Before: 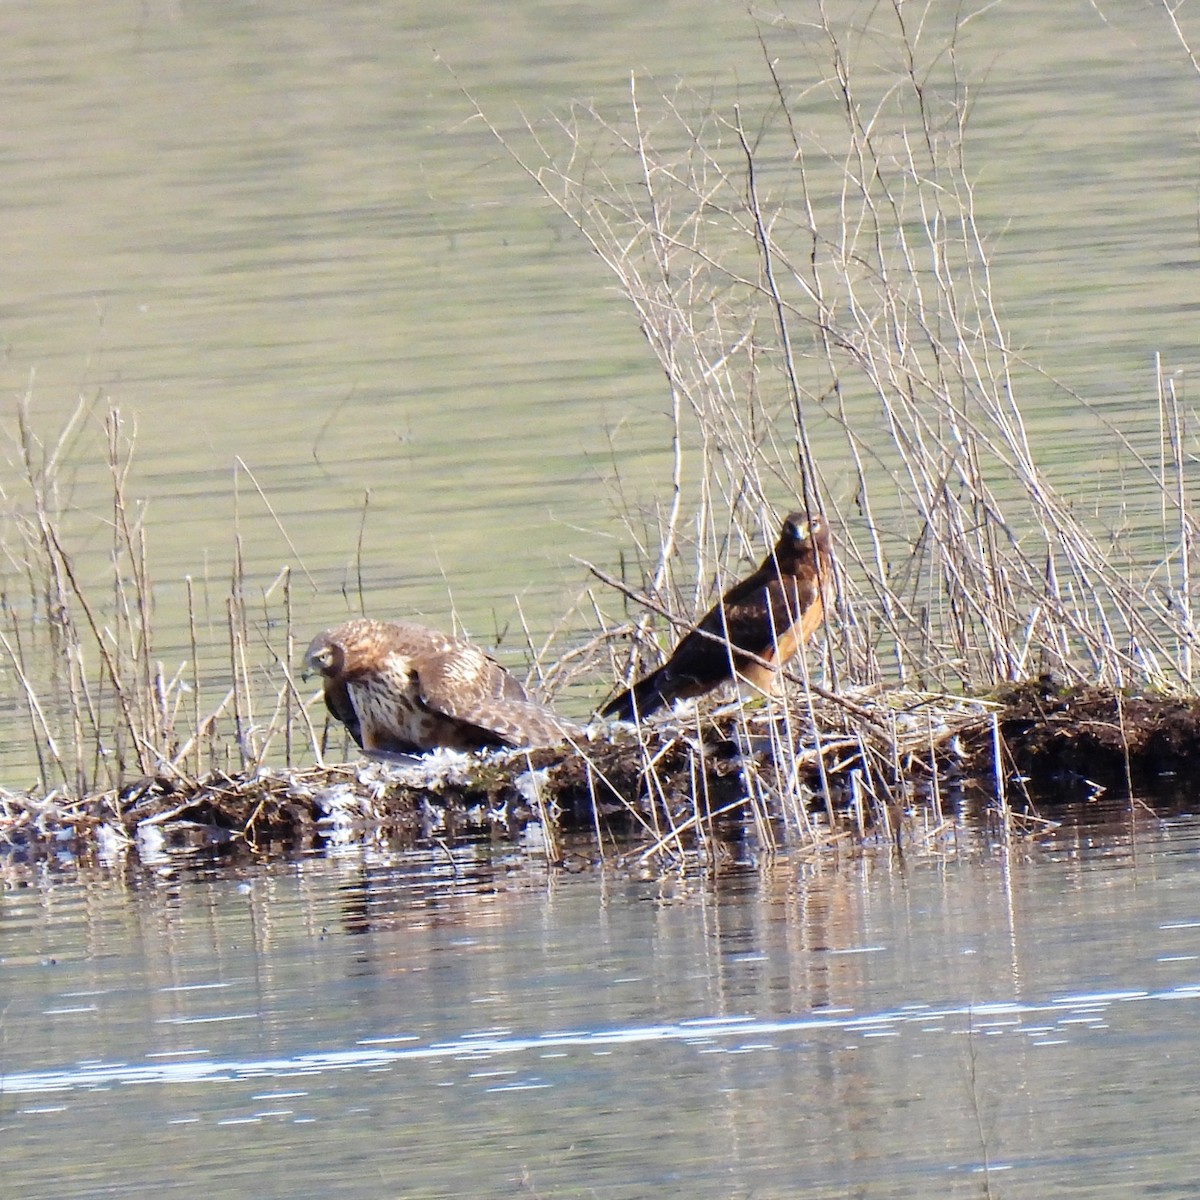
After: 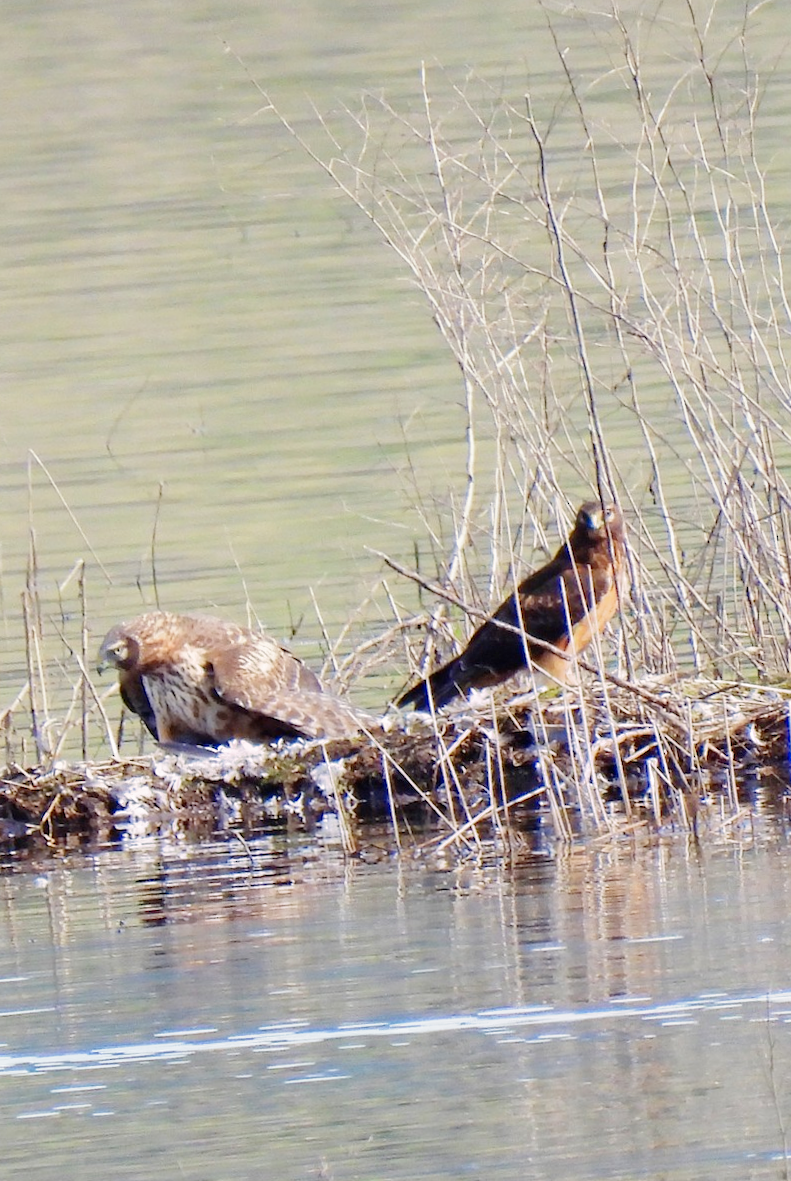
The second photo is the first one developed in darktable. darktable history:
exposure: black level correction 0, exposure 0.5 EV, compensate highlight preservation false
crop: left 16.899%, right 16.556%
filmic rgb: black relative exposure -16 EV, threshold -0.33 EV, transition 3.19 EV, structure ↔ texture 100%, target black luminance 0%, hardness 7.57, latitude 72.96%, contrast 0.908, highlights saturation mix 10%, shadows ↔ highlights balance -0.38%, add noise in highlights 0, preserve chrominance no, color science v4 (2020), iterations of high-quality reconstruction 10, enable highlight reconstruction true
color balance: mode lift, gamma, gain (sRGB)
rotate and perspective: rotation -0.45°, automatic cropping original format, crop left 0.008, crop right 0.992, crop top 0.012, crop bottom 0.988
